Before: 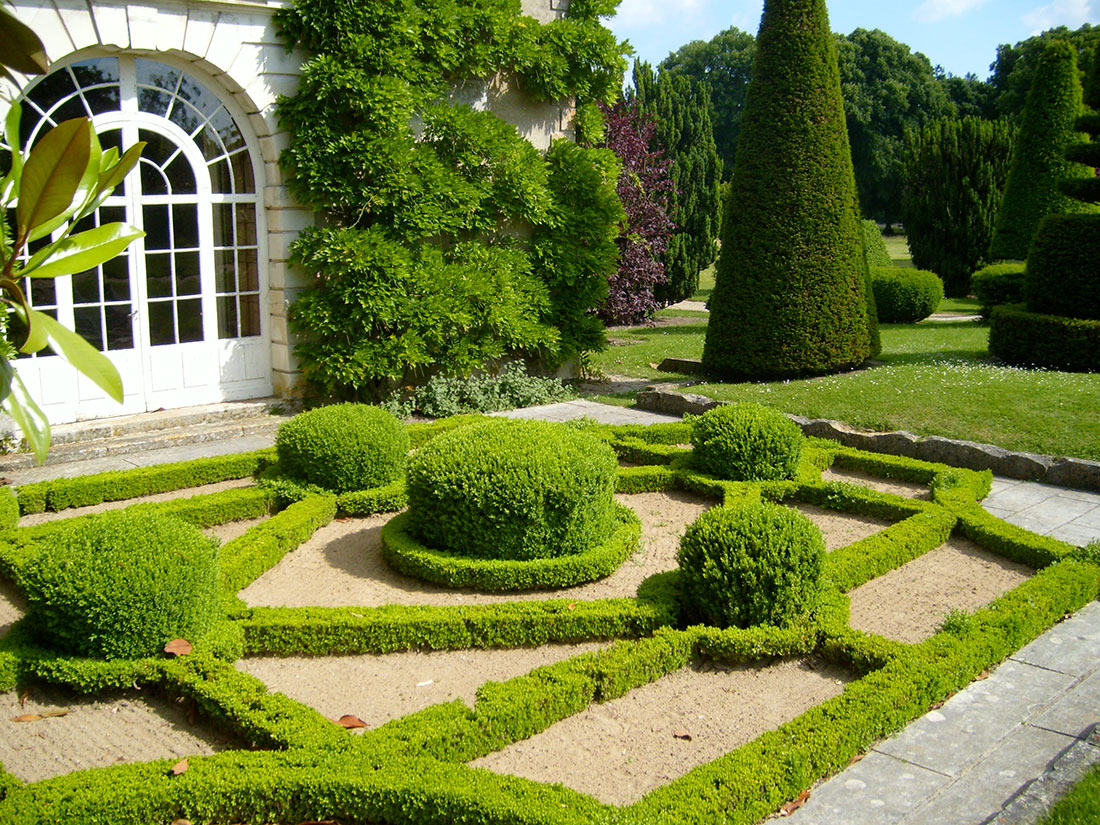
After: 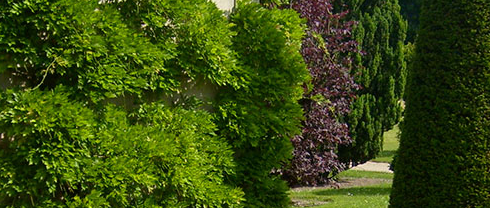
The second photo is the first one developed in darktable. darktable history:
crop: left 28.733%, top 16.868%, right 26.648%, bottom 57.915%
